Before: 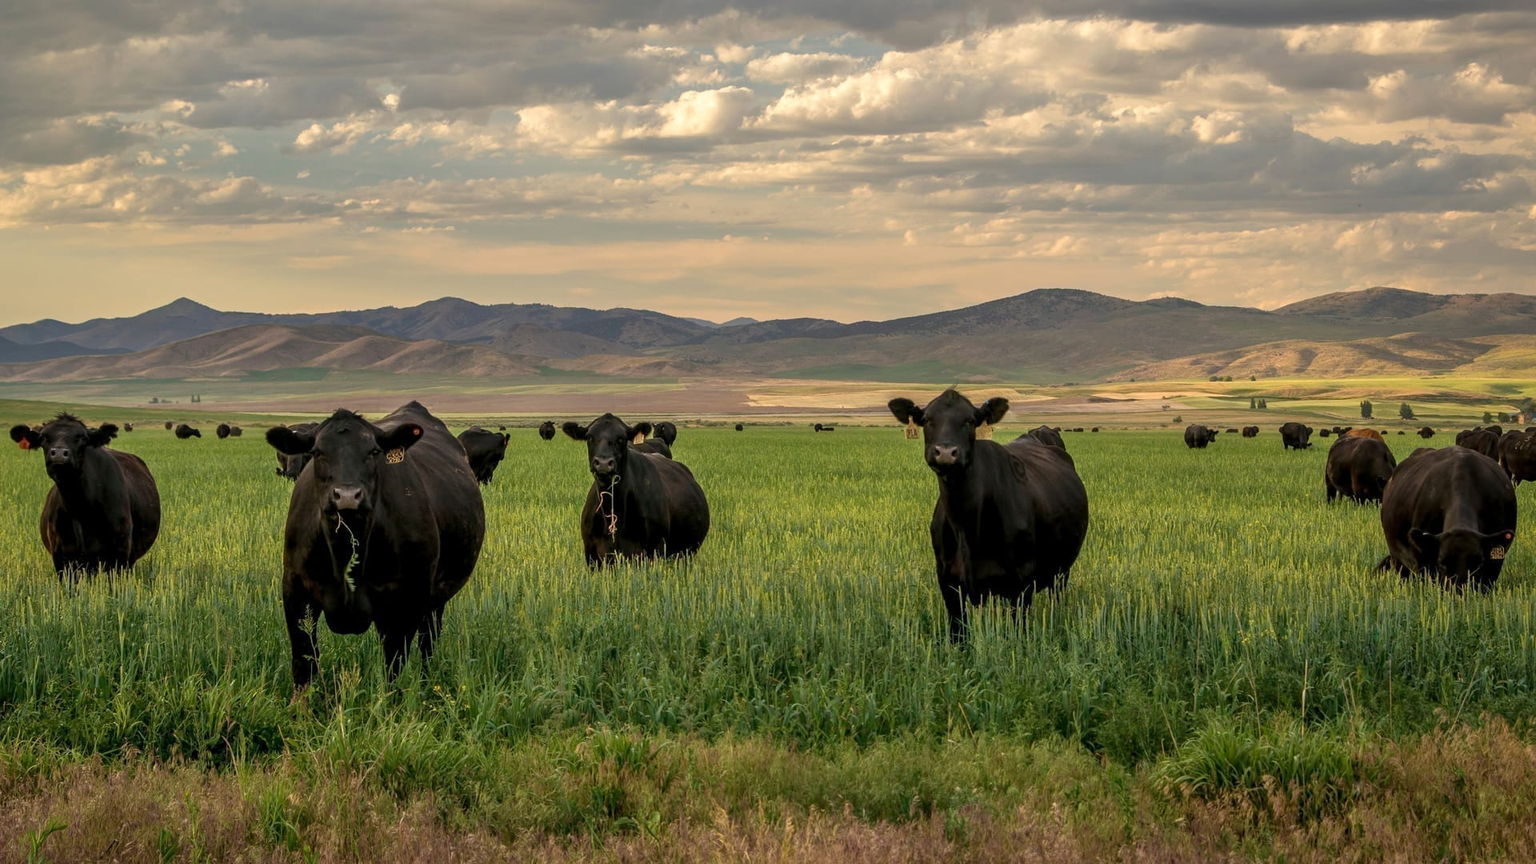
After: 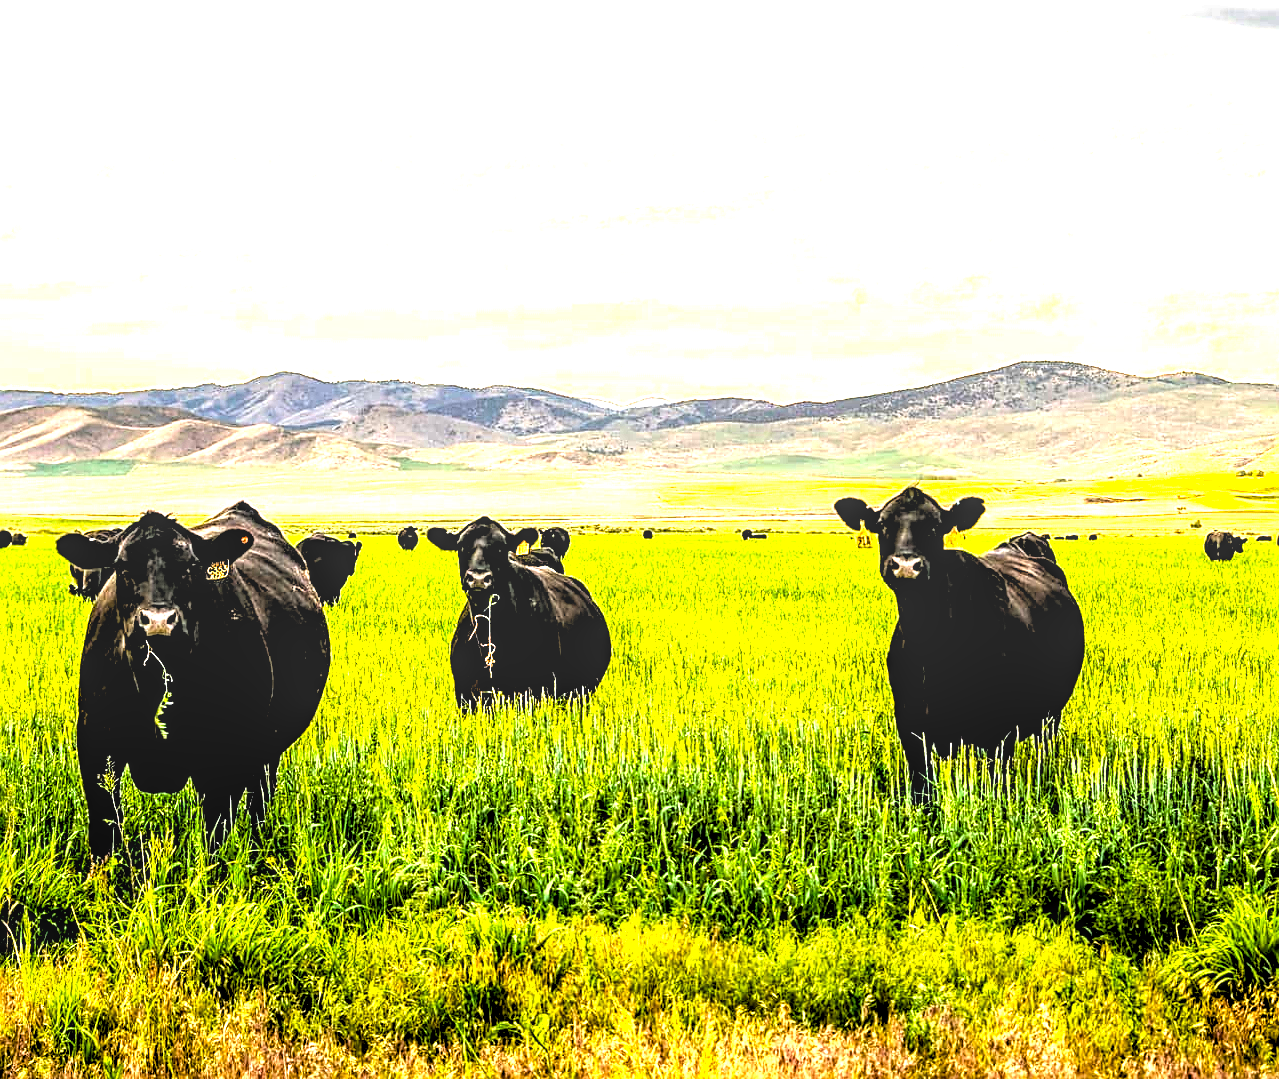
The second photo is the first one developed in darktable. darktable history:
crop and rotate: left 14.385%, right 18.948%
rgb levels: levels [[0.034, 0.472, 0.904], [0, 0.5, 1], [0, 0.5, 1]]
exposure: black level correction 0, exposure 1.45 EV, compensate exposure bias true, compensate highlight preservation false
contrast brightness saturation: contrast 0.07
local contrast: highlights 20%, detail 150%
sharpen: on, module defaults
color balance rgb: linear chroma grading › global chroma 9%, perceptual saturation grading › global saturation 36%, perceptual saturation grading › shadows 35%, perceptual brilliance grading › global brilliance 15%, perceptual brilliance grading › shadows -35%, global vibrance 15%
tone equalizer: -8 EV -0.75 EV, -7 EV -0.7 EV, -6 EV -0.6 EV, -5 EV -0.4 EV, -3 EV 0.4 EV, -2 EV 0.6 EV, -1 EV 0.7 EV, +0 EV 0.75 EV, edges refinement/feathering 500, mask exposure compensation -1.57 EV, preserve details no
